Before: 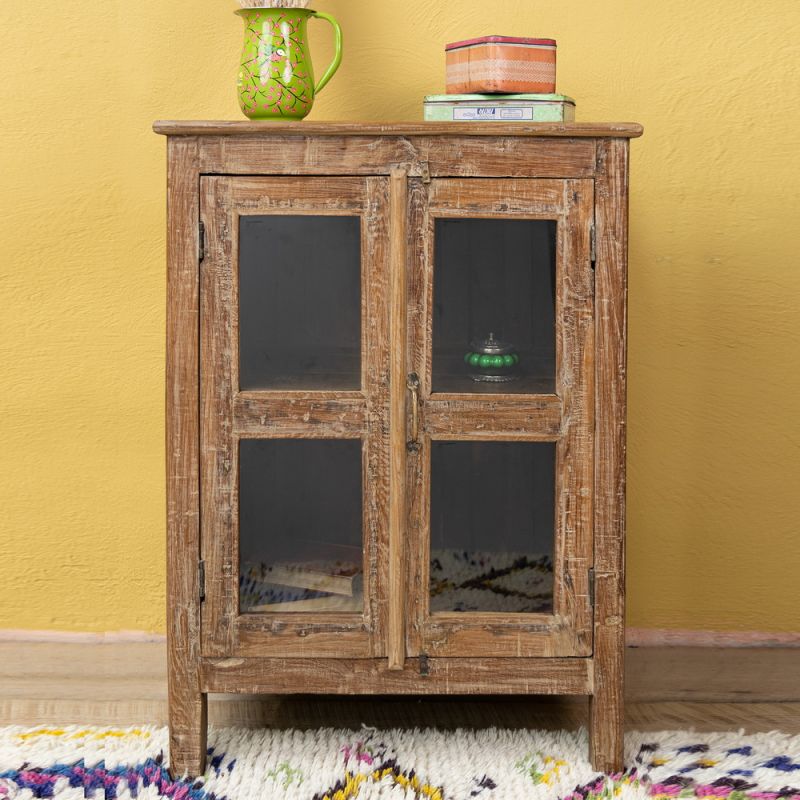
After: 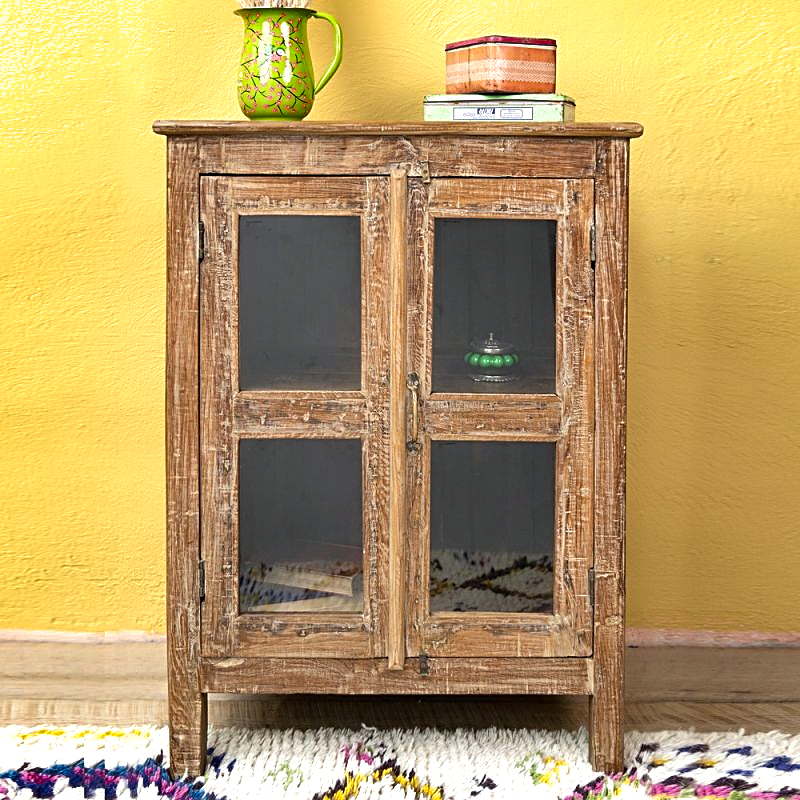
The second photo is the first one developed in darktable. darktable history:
sharpen: on, module defaults
exposure: black level correction 0, exposure 0.6 EV, compensate exposure bias true, compensate highlight preservation false
white balance: red 0.986, blue 1.01
shadows and highlights: soften with gaussian
